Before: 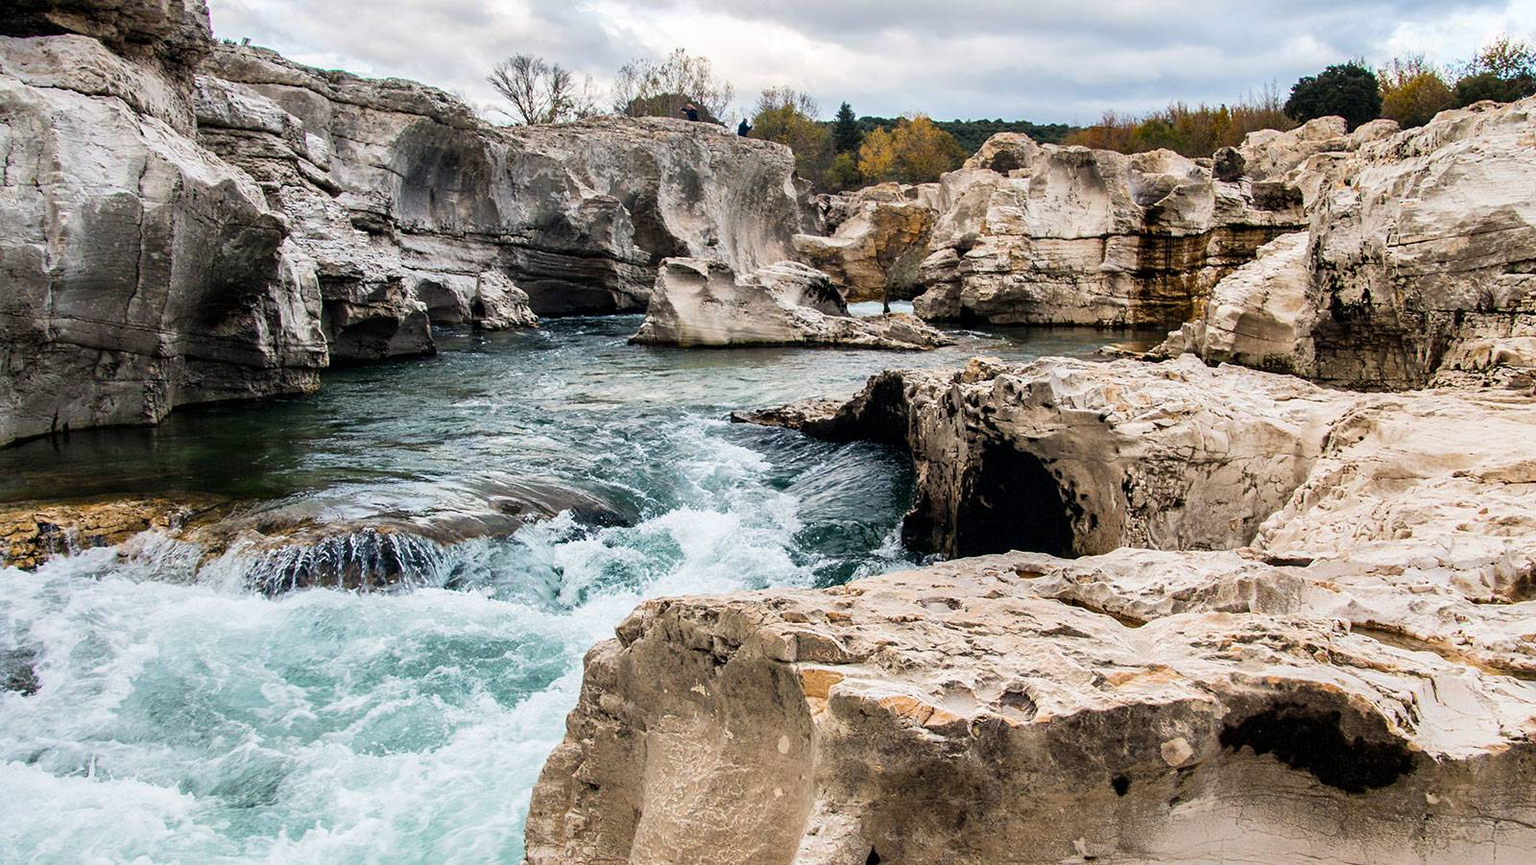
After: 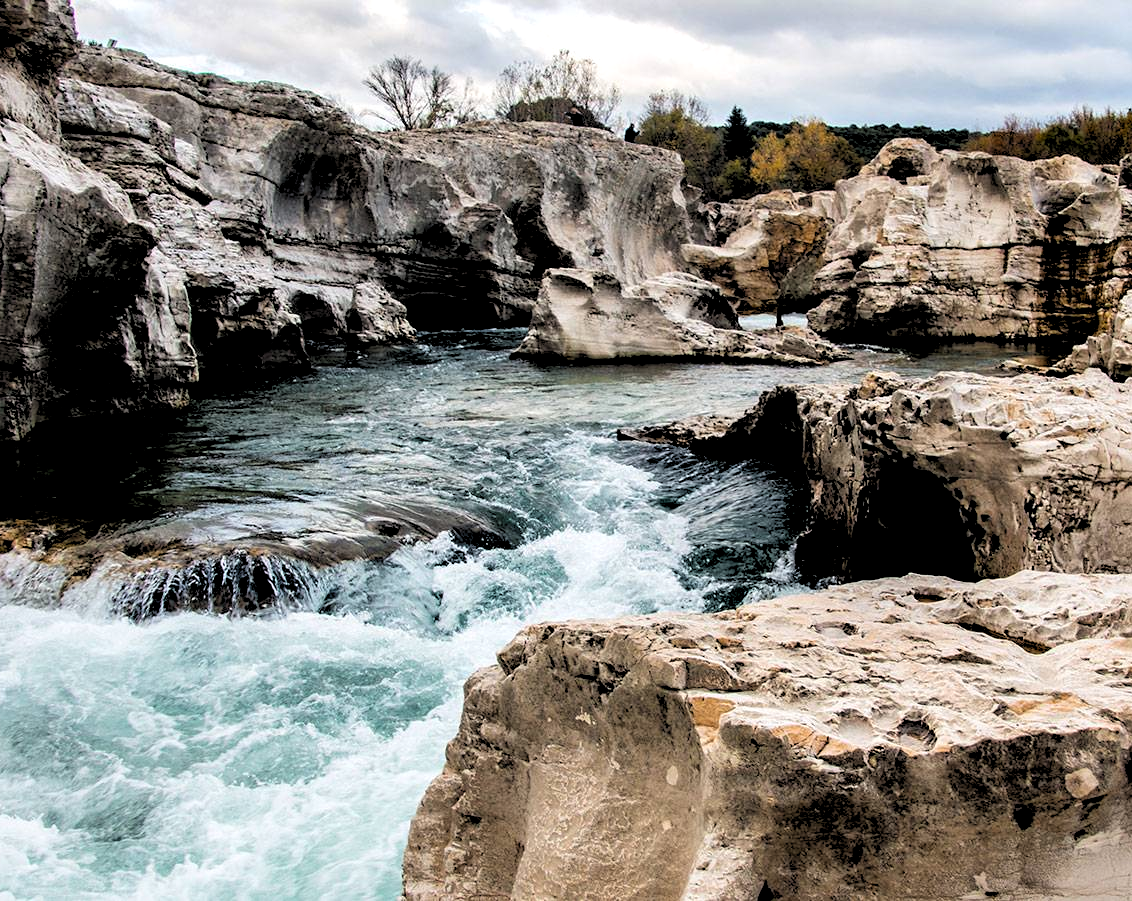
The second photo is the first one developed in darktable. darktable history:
rgb levels: levels [[0.034, 0.472, 0.904], [0, 0.5, 1], [0, 0.5, 1]]
crop and rotate: left 9.061%, right 20.142%
